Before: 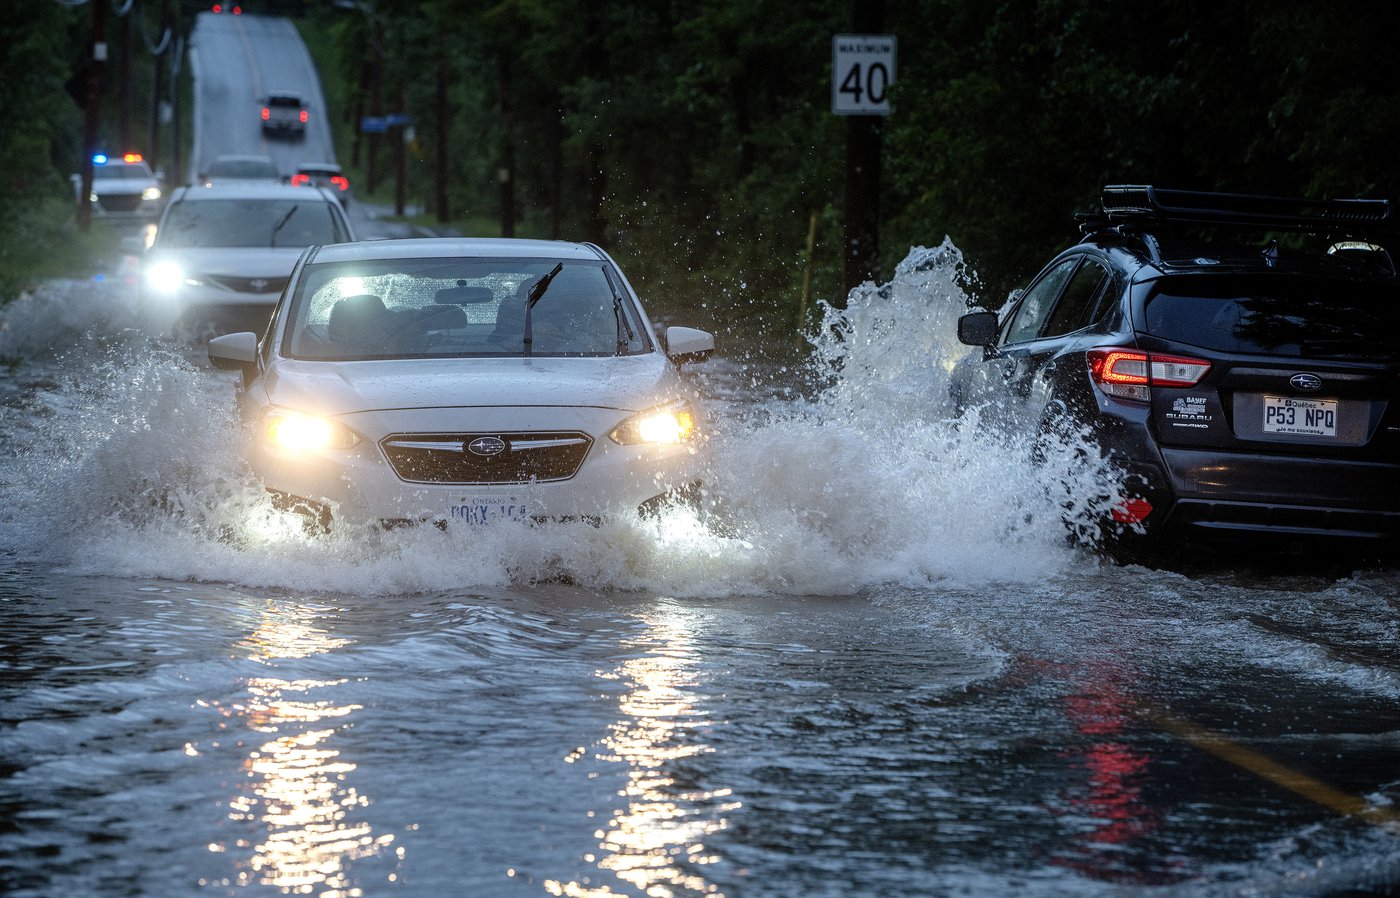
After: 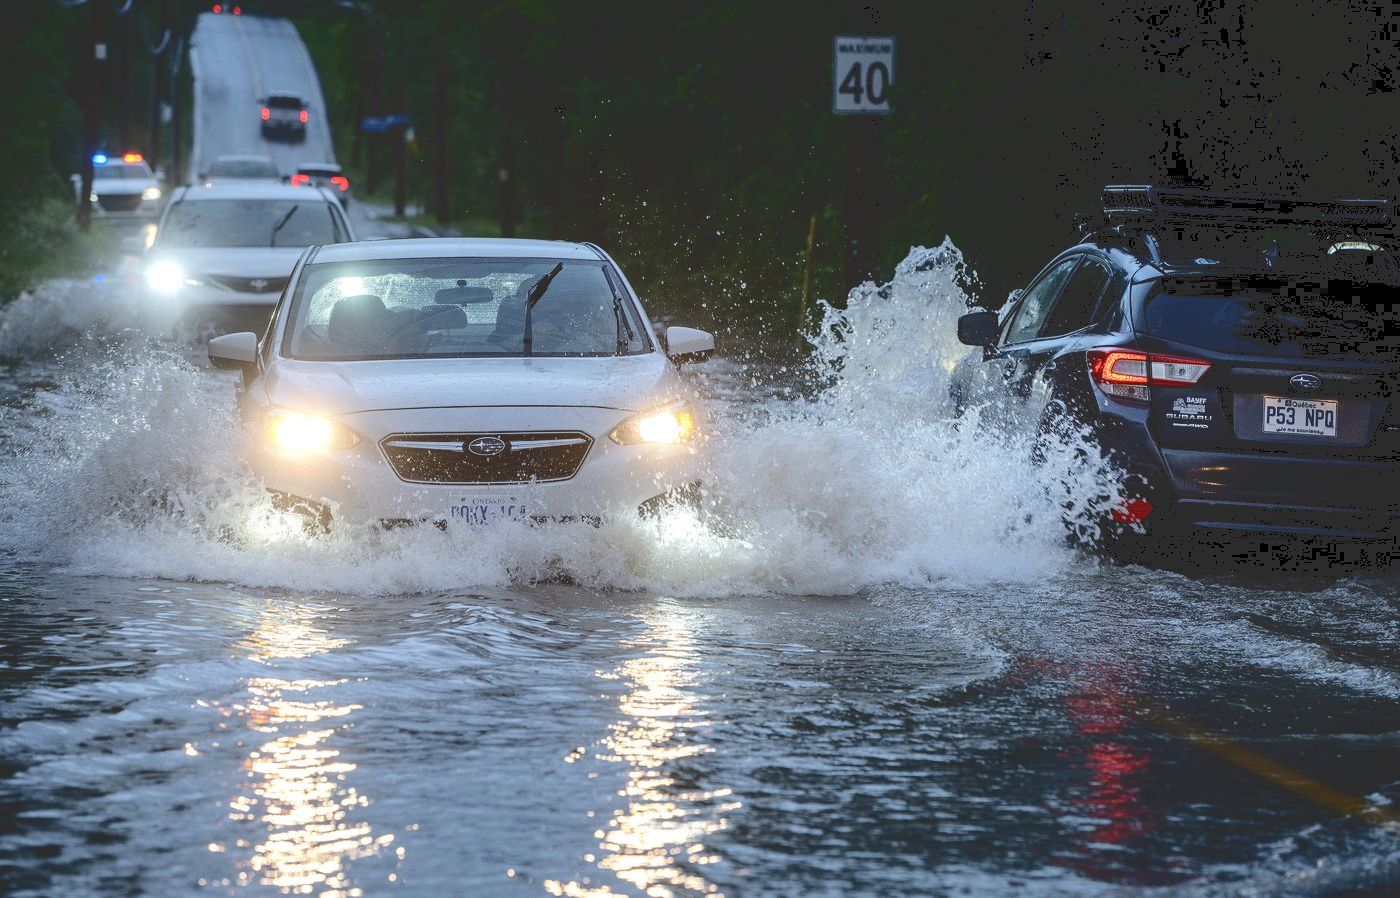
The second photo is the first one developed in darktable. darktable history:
tone curve: curves: ch0 [(0, 0) (0.003, 0.177) (0.011, 0.177) (0.025, 0.176) (0.044, 0.178) (0.069, 0.186) (0.1, 0.194) (0.136, 0.203) (0.177, 0.223) (0.224, 0.255) (0.277, 0.305) (0.335, 0.383) (0.399, 0.467) (0.468, 0.546) (0.543, 0.616) (0.623, 0.694) (0.709, 0.764) (0.801, 0.834) (0.898, 0.901) (1, 1)], color space Lab, independent channels, preserve colors none
